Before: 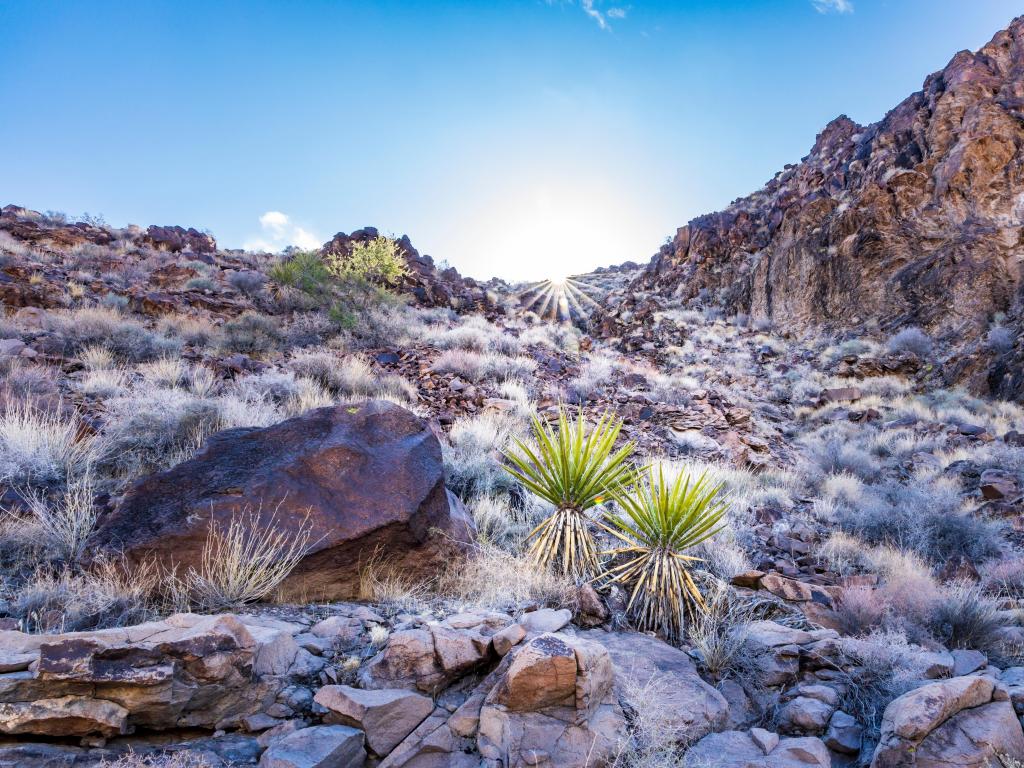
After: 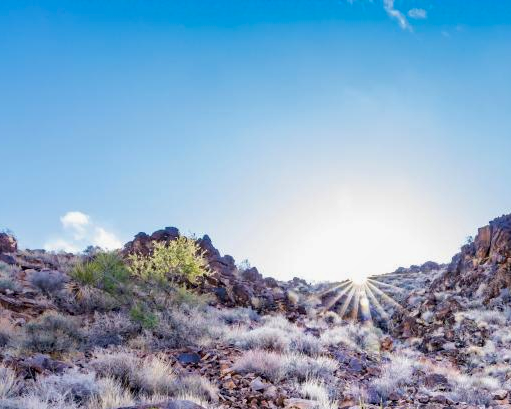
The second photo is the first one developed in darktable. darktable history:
haze removal: compatibility mode true, adaptive false
shadows and highlights: shadows -20.61, white point adjustment -1.9, highlights -35.15
crop: left 19.517%, right 30.546%, bottom 46.736%
